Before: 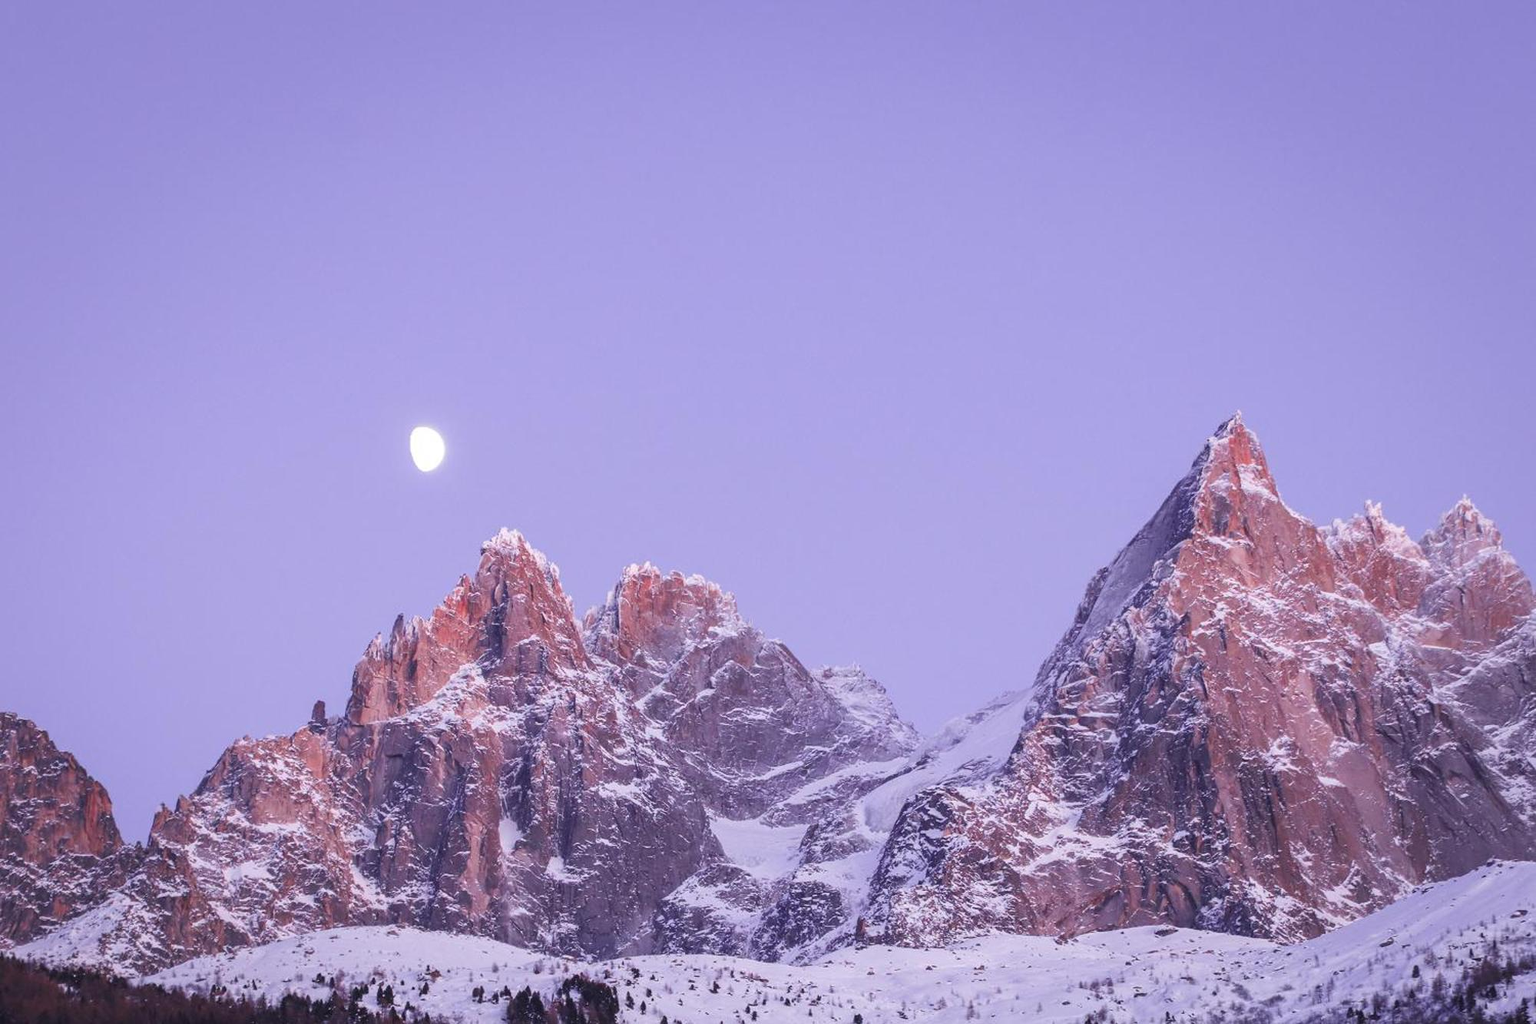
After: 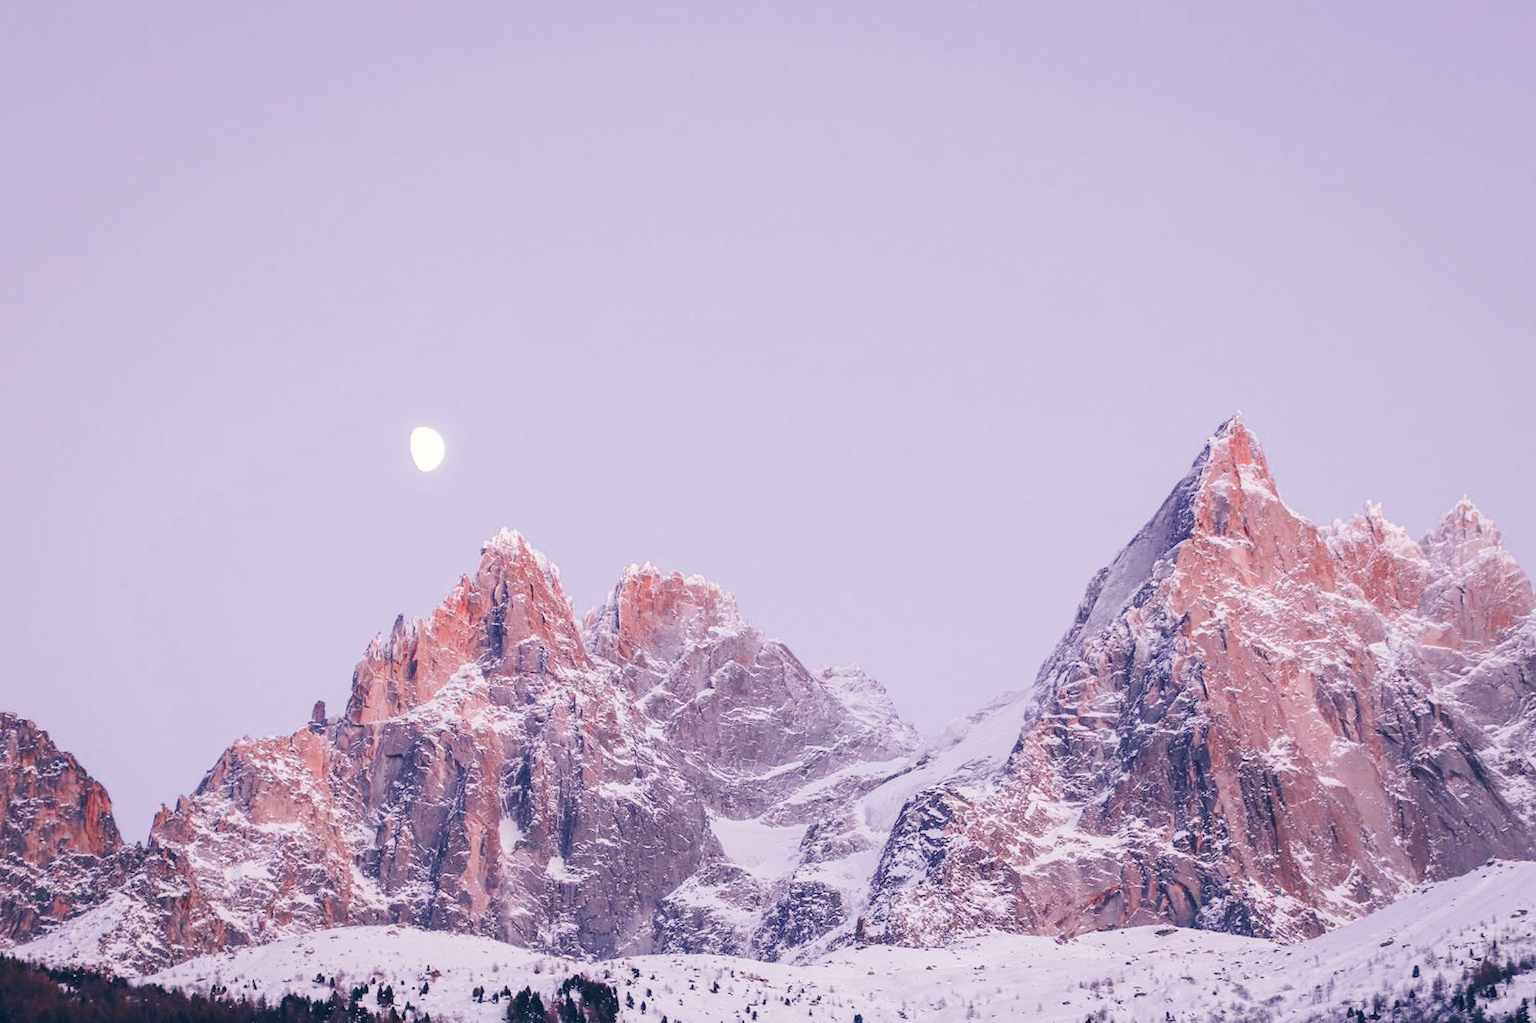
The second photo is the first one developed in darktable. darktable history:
tone curve: curves: ch0 [(0, 0) (0.003, 0.047) (0.011, 0.05) (0.025, 0.053) (0.044, 0.057) (0.069, 0.062) (0.1, 0.084) (0.136, 0.115) (0.177, 0.159) (0.224, 0.216) (0.277, 0.289) (0.335, 0.382) (0.399, 0.474) (0.468, 0.561) (0.543, 0.636) (0.623, 0.705) (0.709, 0.778) (0.801, 0.847) (0.898, 0.916) (1, 1)], preserve colors none
color look up table: target L [93.27, 94.24, 89.03, 82.97, 84.54, 66.42, 60.79, 62.73, 42.32, 38.99, 23.43, 200.7, 88.63, 80.77, 64.72, 58.62, 58.27, 53.07, 53.29, 54.09, 48.66, 39.55, 30.58, 22.2, 17.61, 2.089, 96.45, 78.4, 75.52, 81.61, 79, 56.35, 69.86, 56.43, 55.16, 52.1, 53.61, 28.37, 35.62, 26.07, 6.365, 88.46, 90.35, 76.61, 68.45, 76.08, 69.22, 39.35, 39.39], target a [-4.757, -14.77, -22.07, -7.901, -29.31, -25.49, -50.42, -19.78, -16.81, -30.08, -20.34, 0, 6.916, 3.34, 48.51, 56.69, 16.58, 35.86, 71.11, 63.28, 70.02, 54.33, 4.401, 33.33, 5.561, -4.077, 3.718, 33.26, 40.29, 21.32, 38.61, 69.29, 8.324, 26.33, 14.02, 49.28, 41.31, 30.13, 19.31, 13.92, 6.818, -24.55, -12.4, -25.84, 1.192, -5.994, -16.85, -22.09, -11.63], target b [29.74, 46.31, 27.54, 10.85, 7.073, 45.1, 34.63, 11.22, 27.73, 19.62, 8.947, 0, 27.03, 63.47, 30.08, 59.32, 27.69, 47.38, 27.4, 18.44, 53.72, 36.63, 2.672, 4.551, 13.93, -17.09, -1.013, -0.476, -12.13, -19.19, -22.64, -4.925, -40.55, -9.887, -32.88, -23.82, -43.08, -15.25, -66.63, -47.01, -24.59, -13.86, -6.597, -8.242, -2.343, -26.51, -19.02, -4.402, -29], num patches 49
